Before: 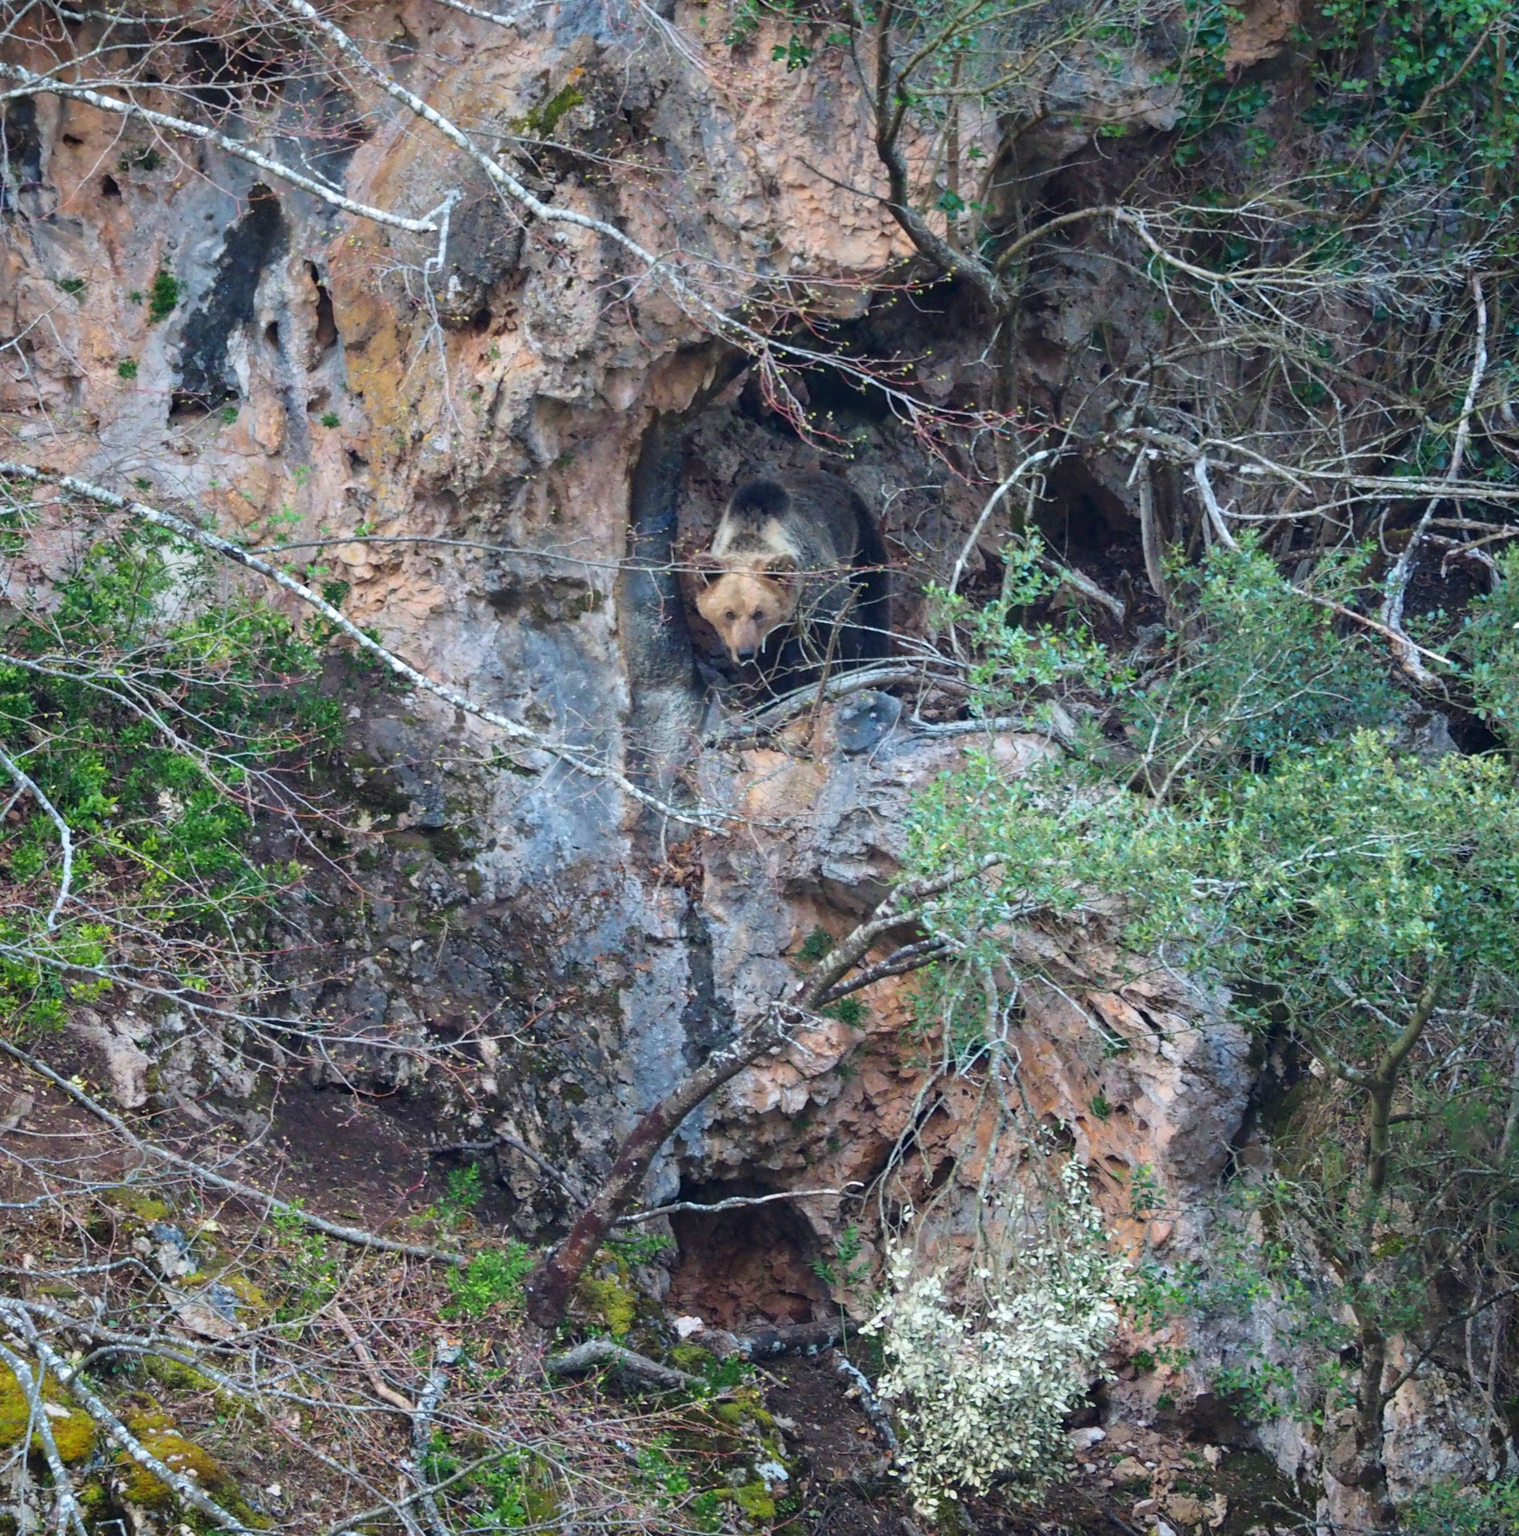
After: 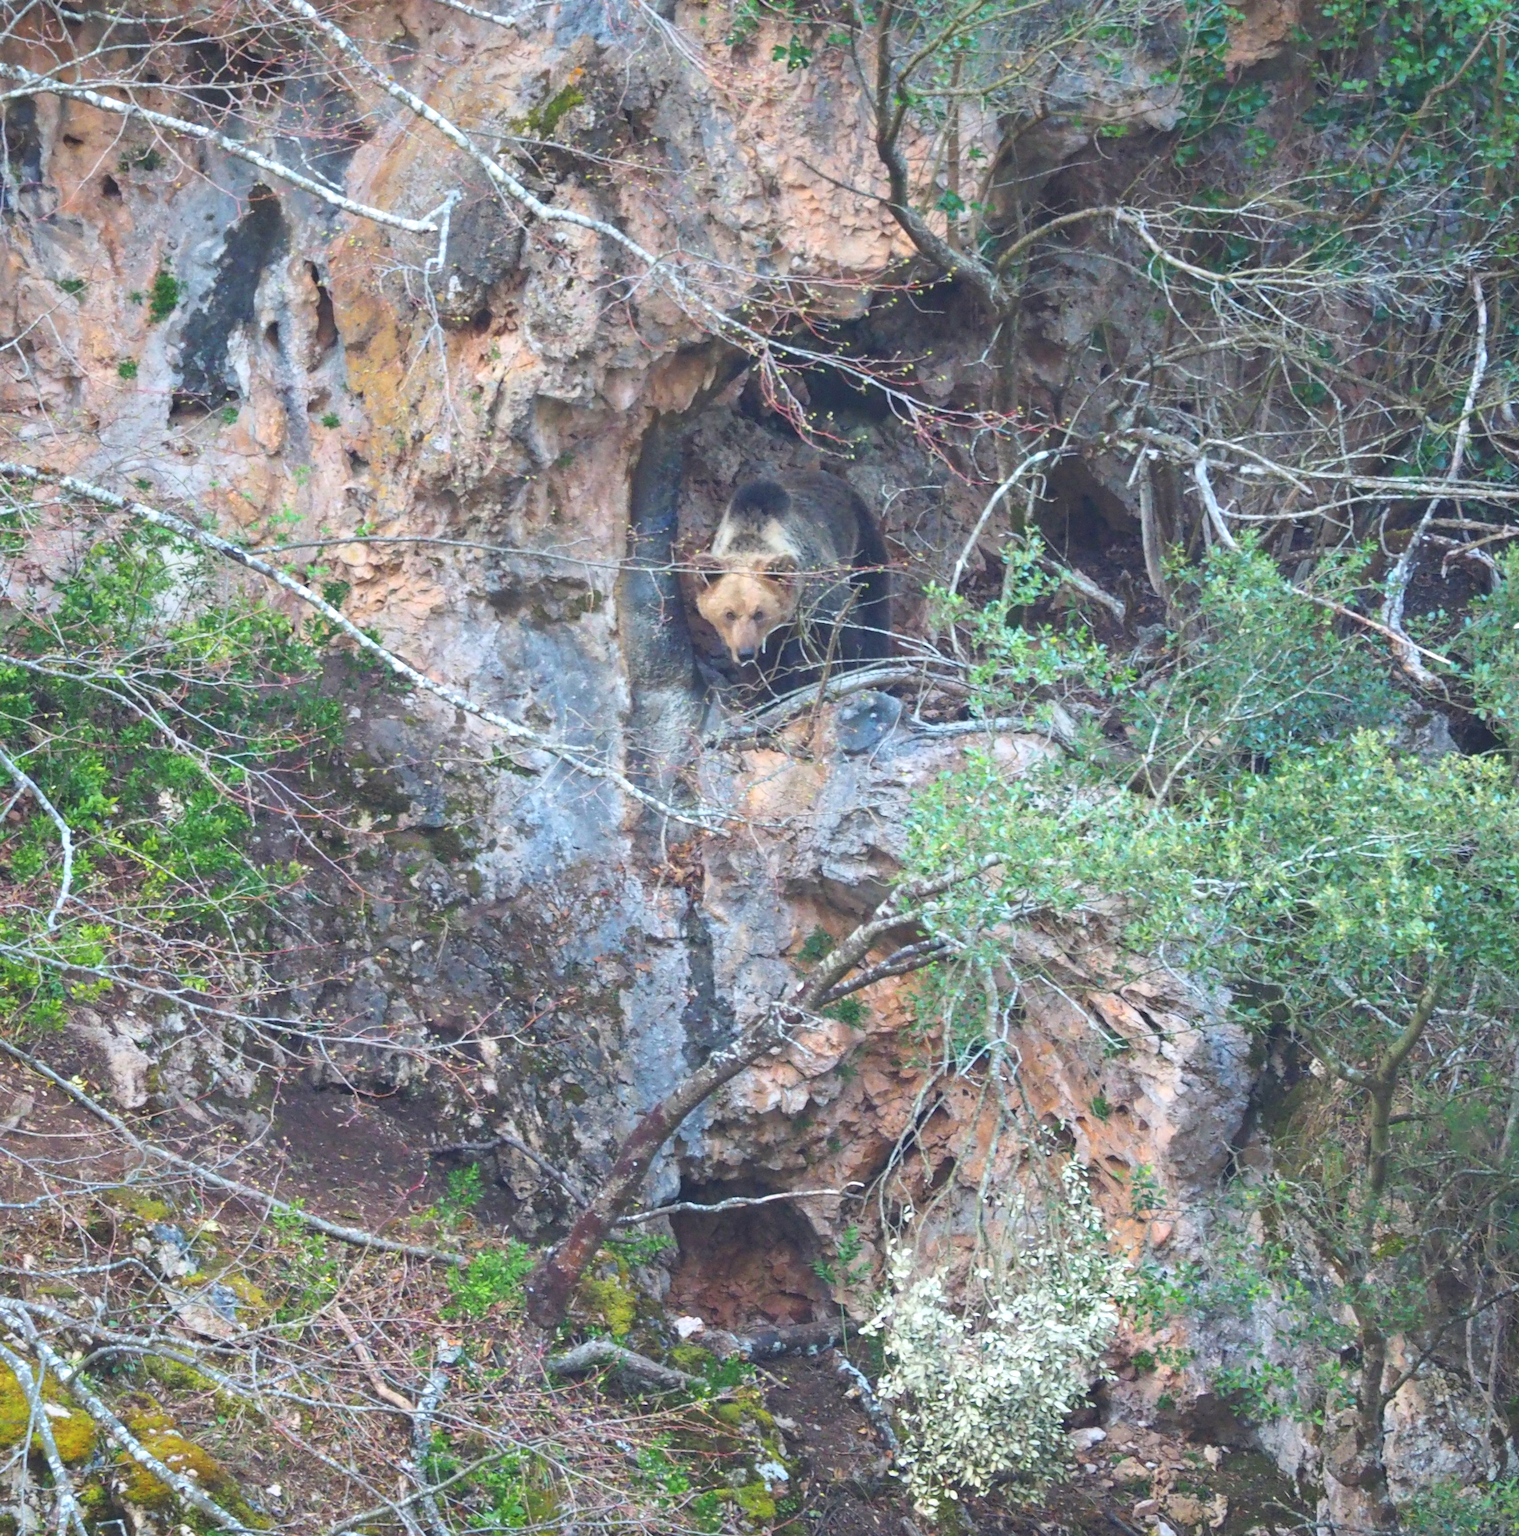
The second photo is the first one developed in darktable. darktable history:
exposure: exposure 0.226 EV, compensate highlight preservation false
tone curve: curves: ch0 [(0, 0) (0.003, 0.144) (0.011, 0.149) (0.025, 0.159) (0.044, 0.183) (0.069, 0.207) (0.1, 0.236) (0.136, 0.269) (0.177, 0.303) (0.224, 0.339) (0.277, 0.38) (0.335, 0.428) (0.399, 0.478) (0.468, 0.539) (0.543, 0.604) (0.623, 0.679) (0.709, 0.755) (0.801, 0.836) (0.898, 0.918) (1, 1)], color space Lab, independent channels, preserve colors none
